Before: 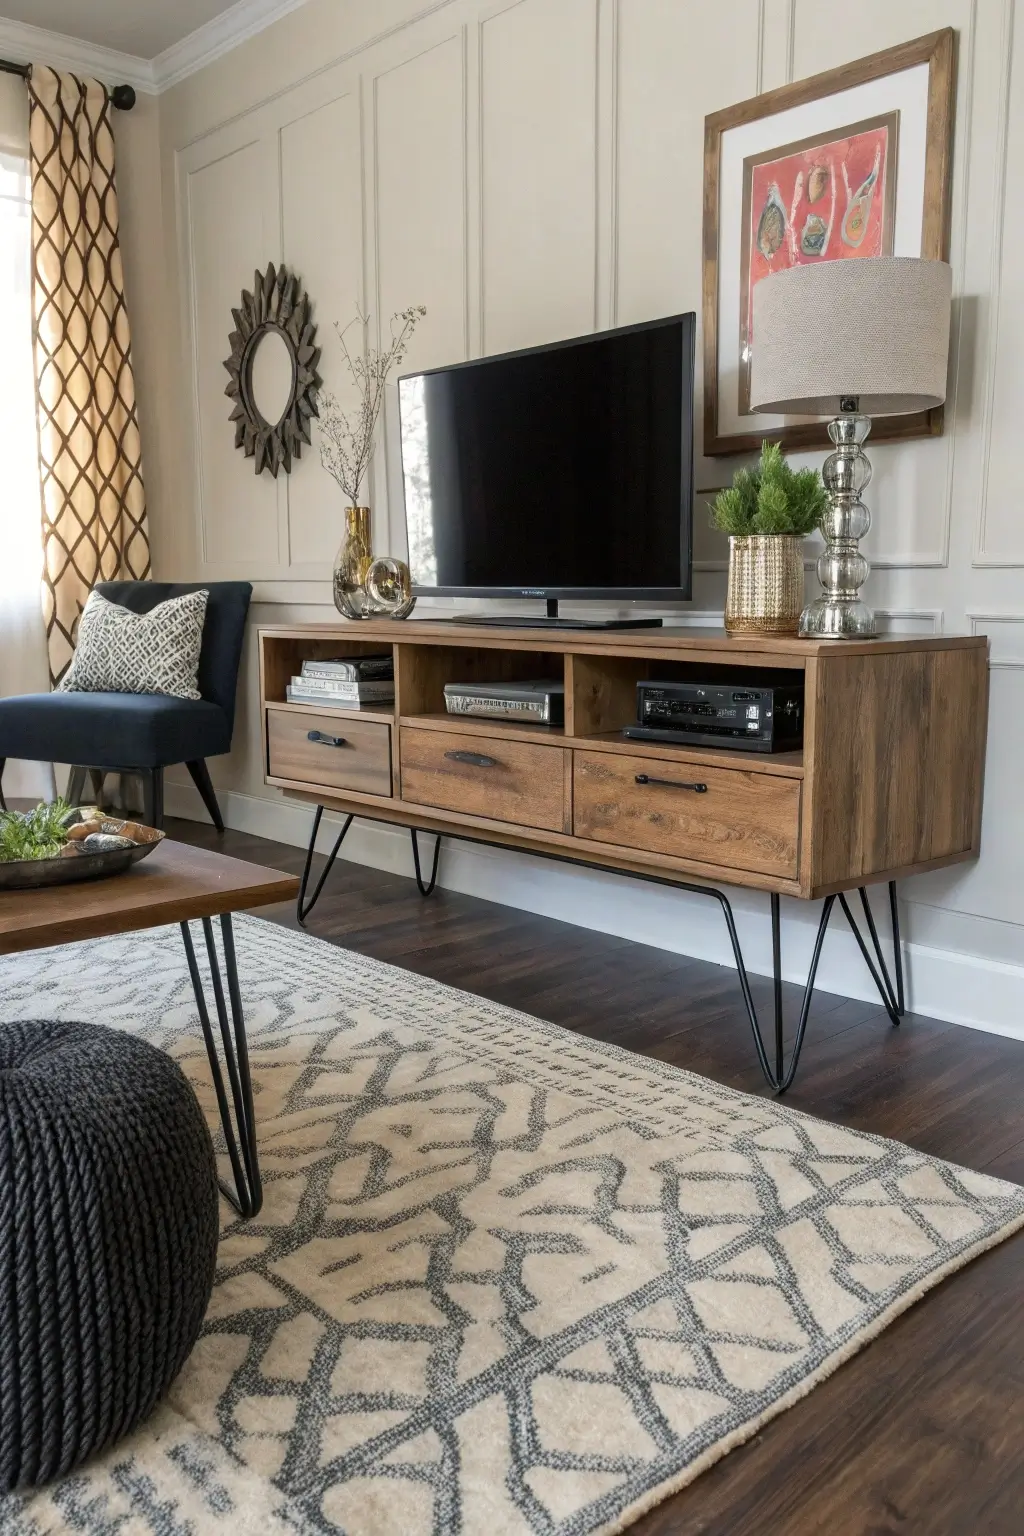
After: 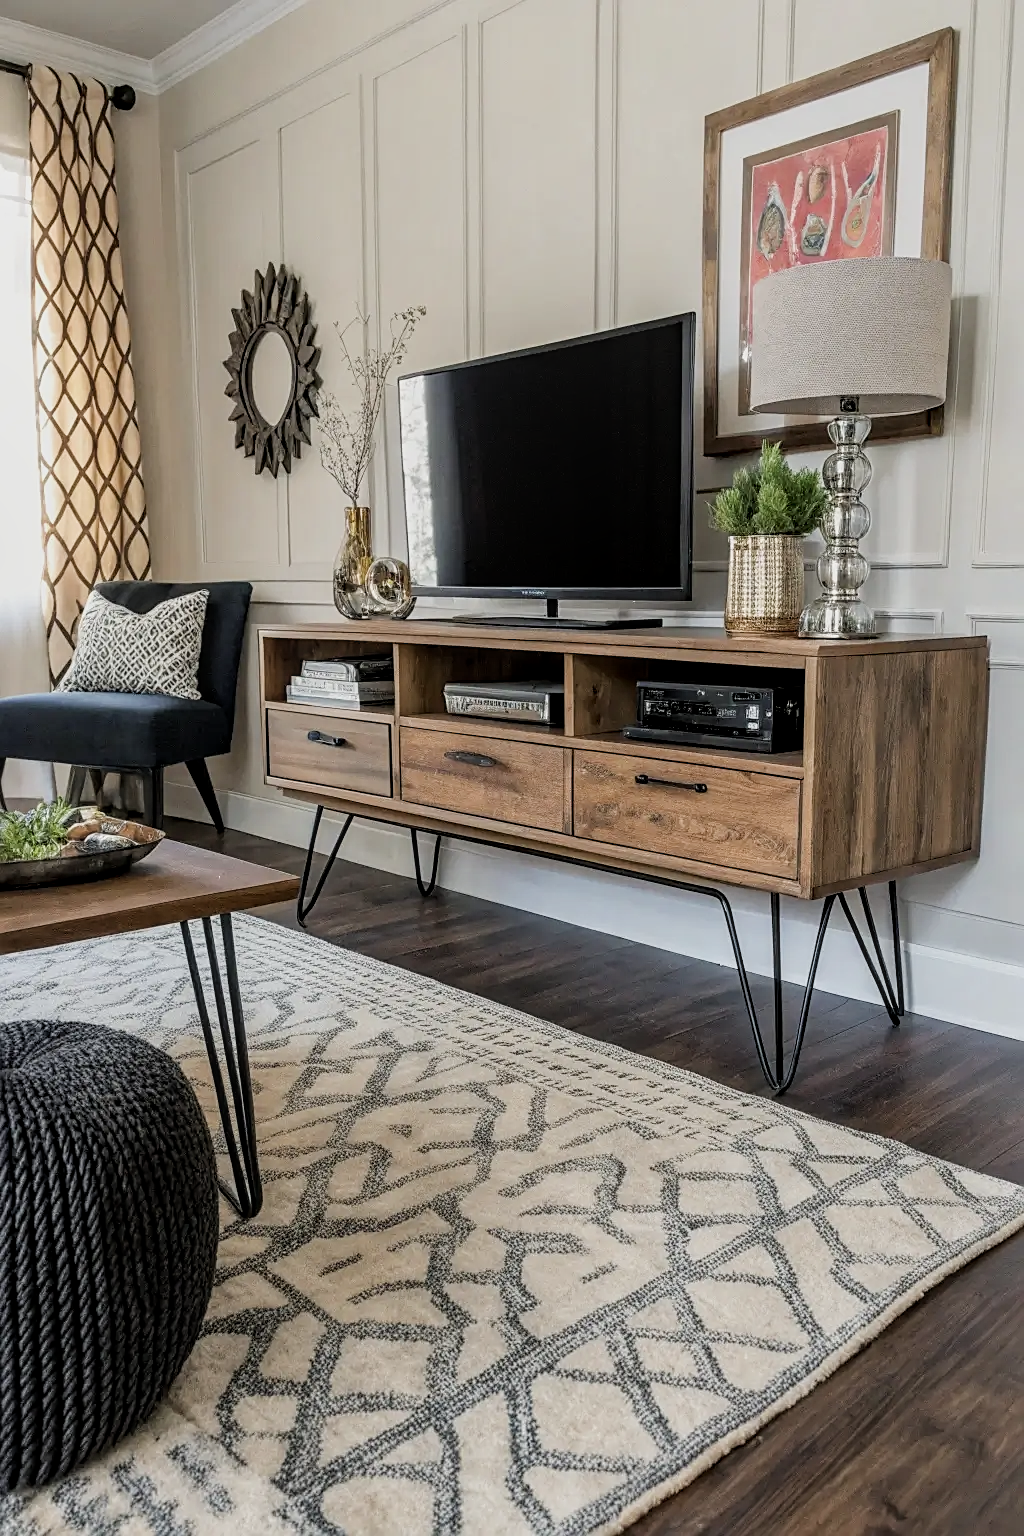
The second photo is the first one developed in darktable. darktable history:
exposure: exposure 0.2 EV, compensate highlight preservation false
white balance: emerald 1
filmic rgb: black relative exposure -8.15 EV, white relative exposure 3.76 EV, hardness 4.46
contrast brightness saturation: saturation -0.1
sharpen: on, module defaults
local contrast: on, module defaults
